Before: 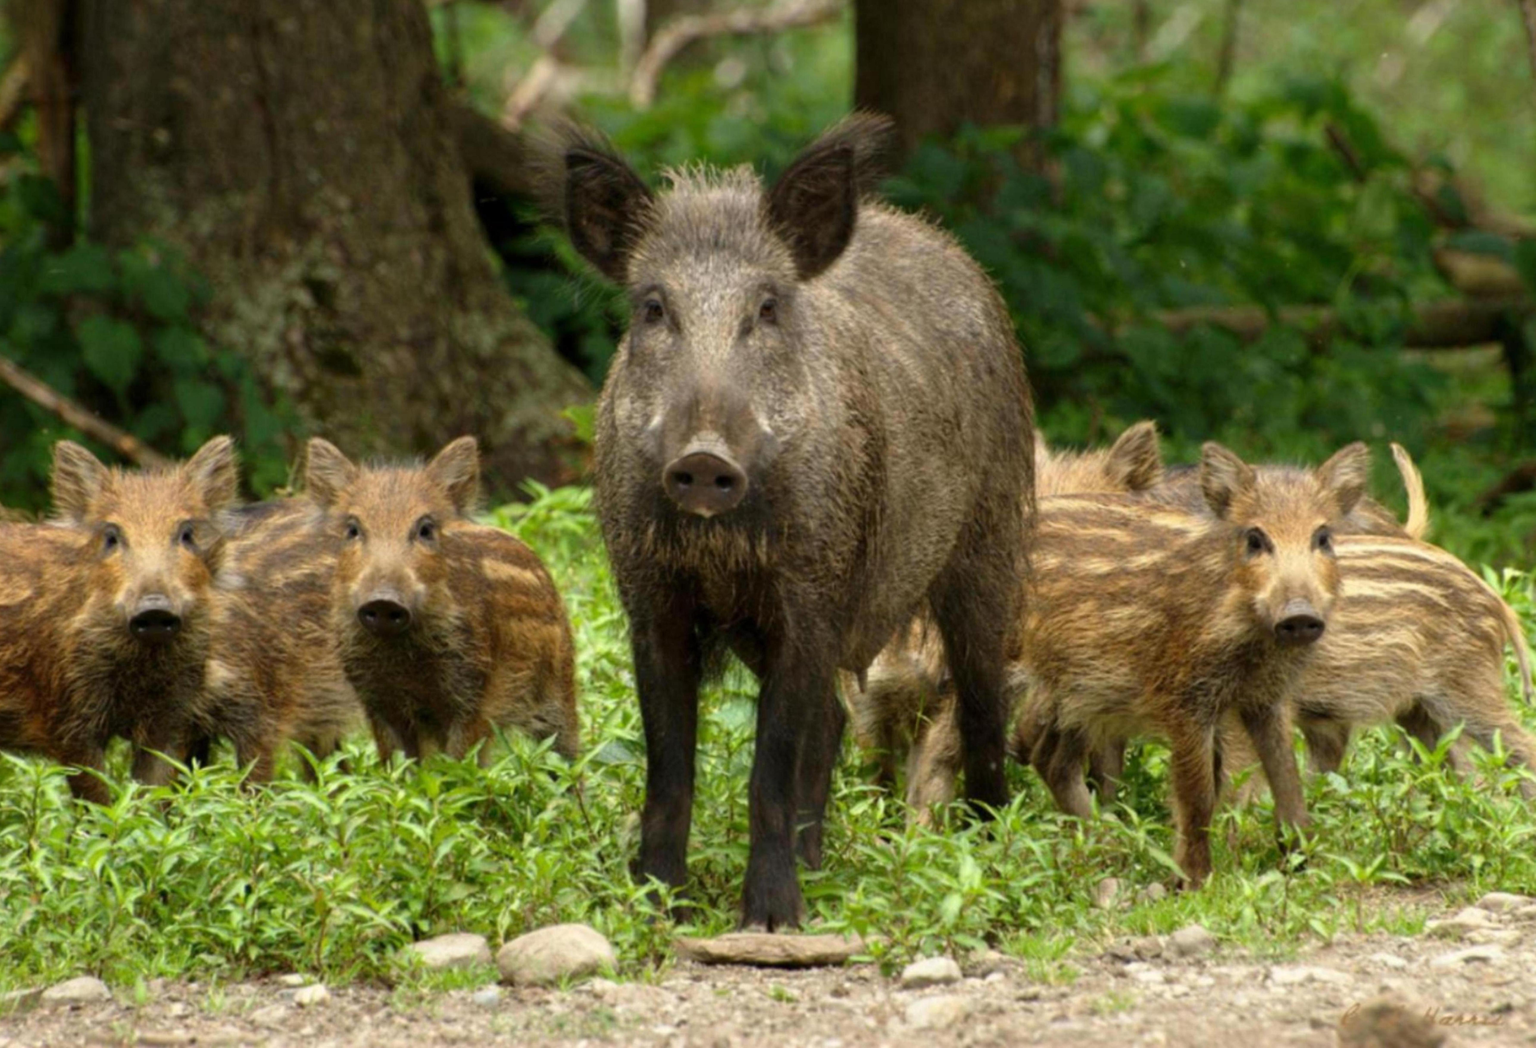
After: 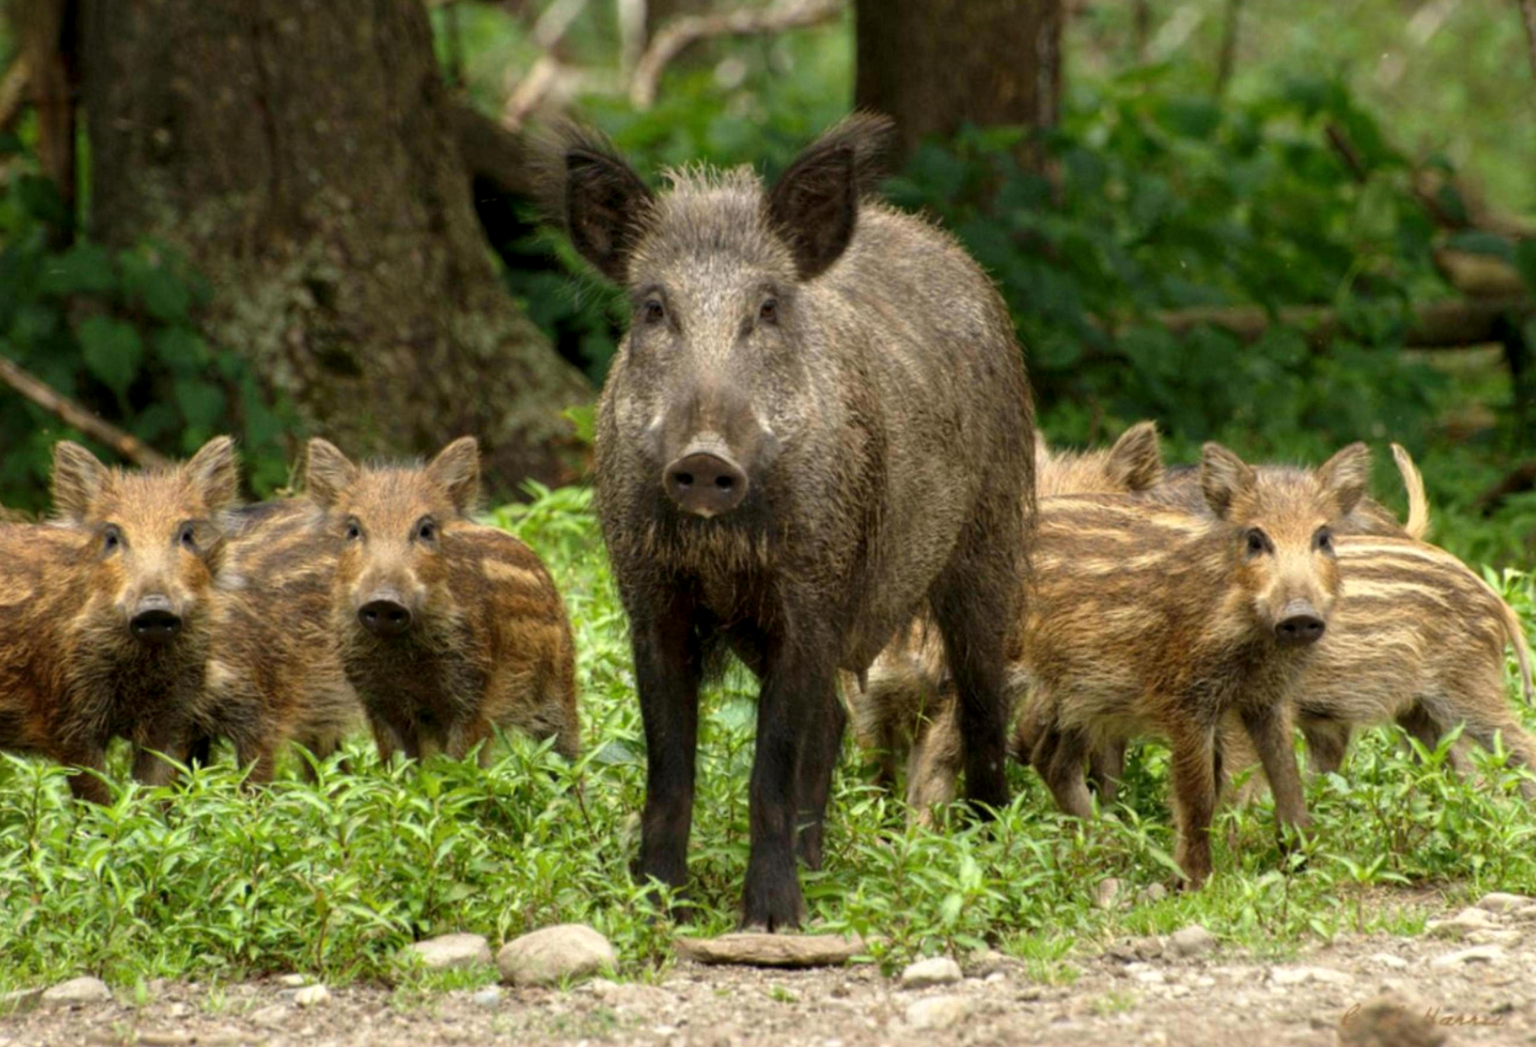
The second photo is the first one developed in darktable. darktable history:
local contrast: highlights 106%, shadows 99%, detail 120%, midtone range 0.2
